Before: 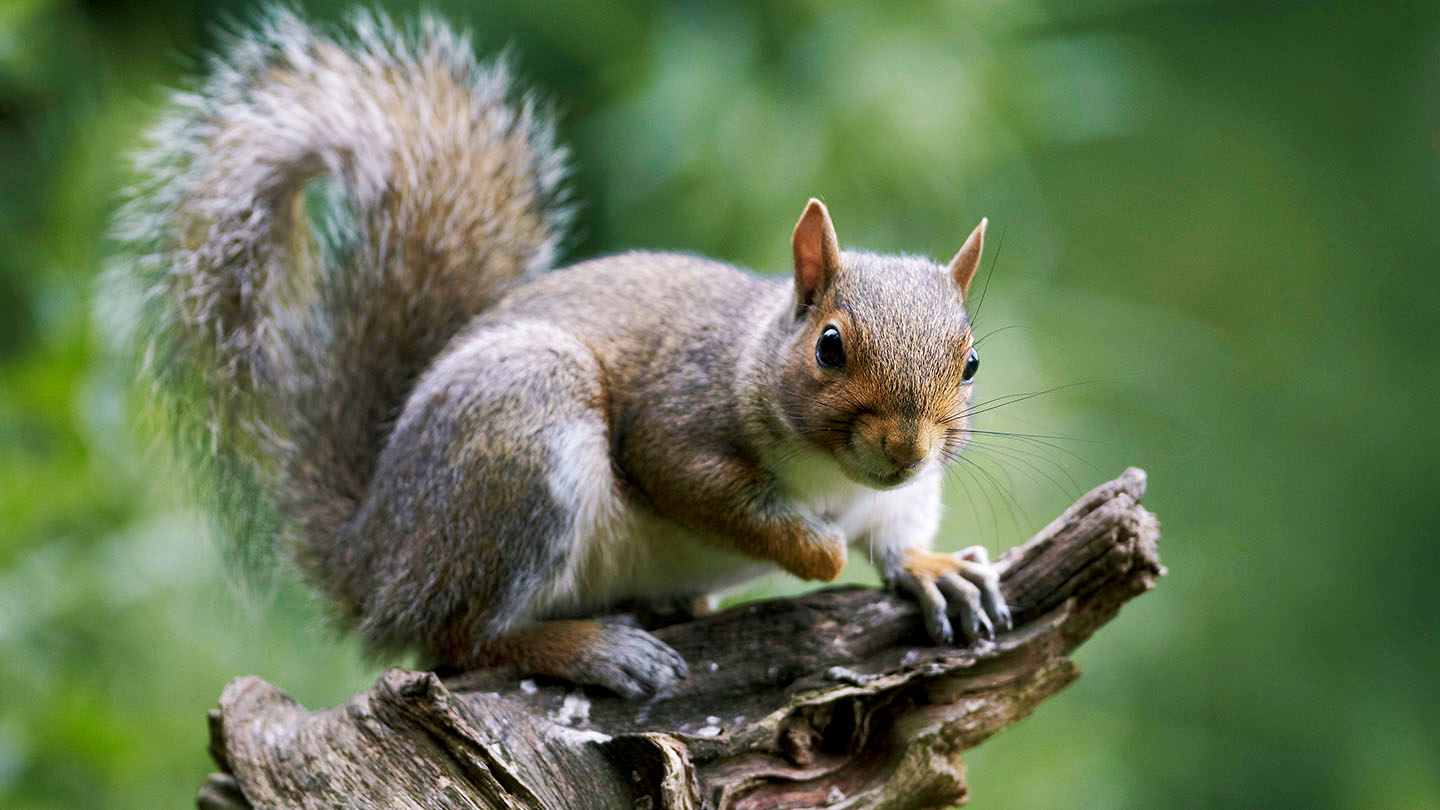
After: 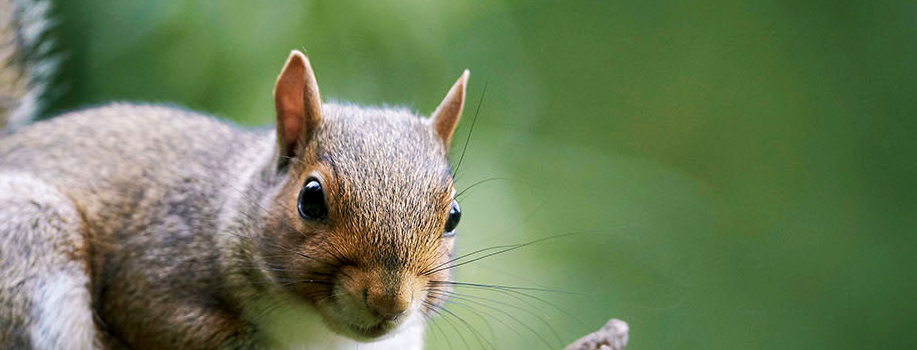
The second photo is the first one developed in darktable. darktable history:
contrast equalizer: y [[0.5 ×6], [0.5 ×6], [0.5, 0.5, 0.501, 0.545, 0.707, 0.863], [0 ×6], [0 ×6]]
crop: left 36.005%, top 18.293%, right 0.31%, bottom 38.444%
